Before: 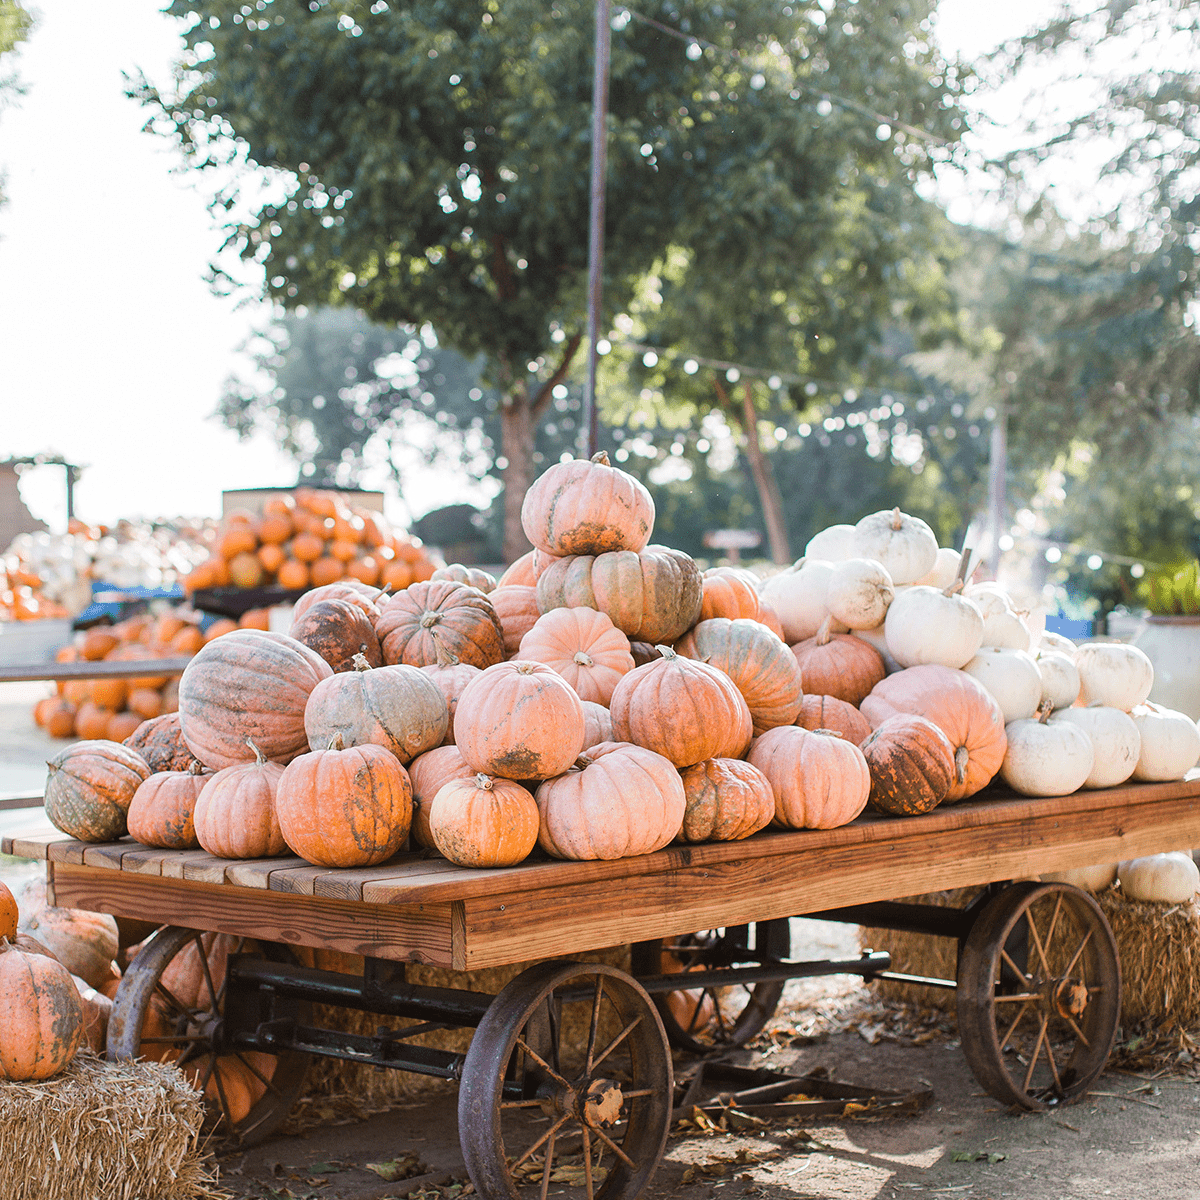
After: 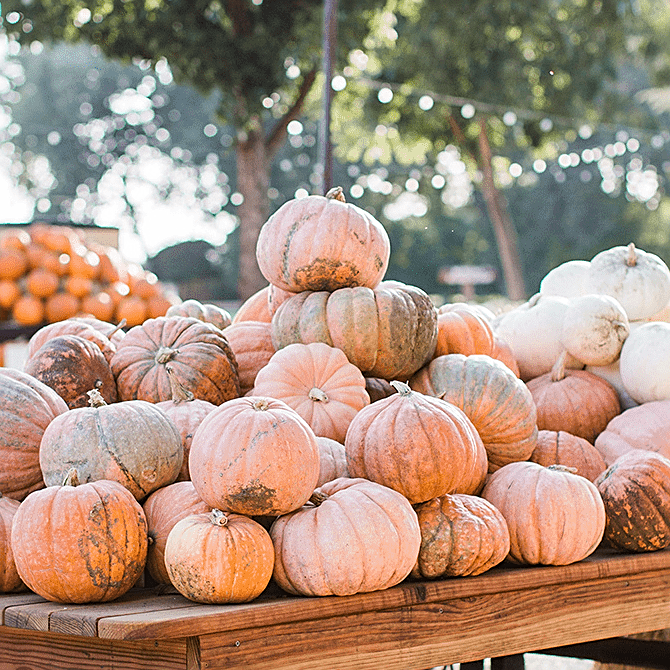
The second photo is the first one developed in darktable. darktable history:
sharpen: on, module defaults
crop and rotate: left 22.13%, top 22.054%, right 22.026%, bottom 22.102%
